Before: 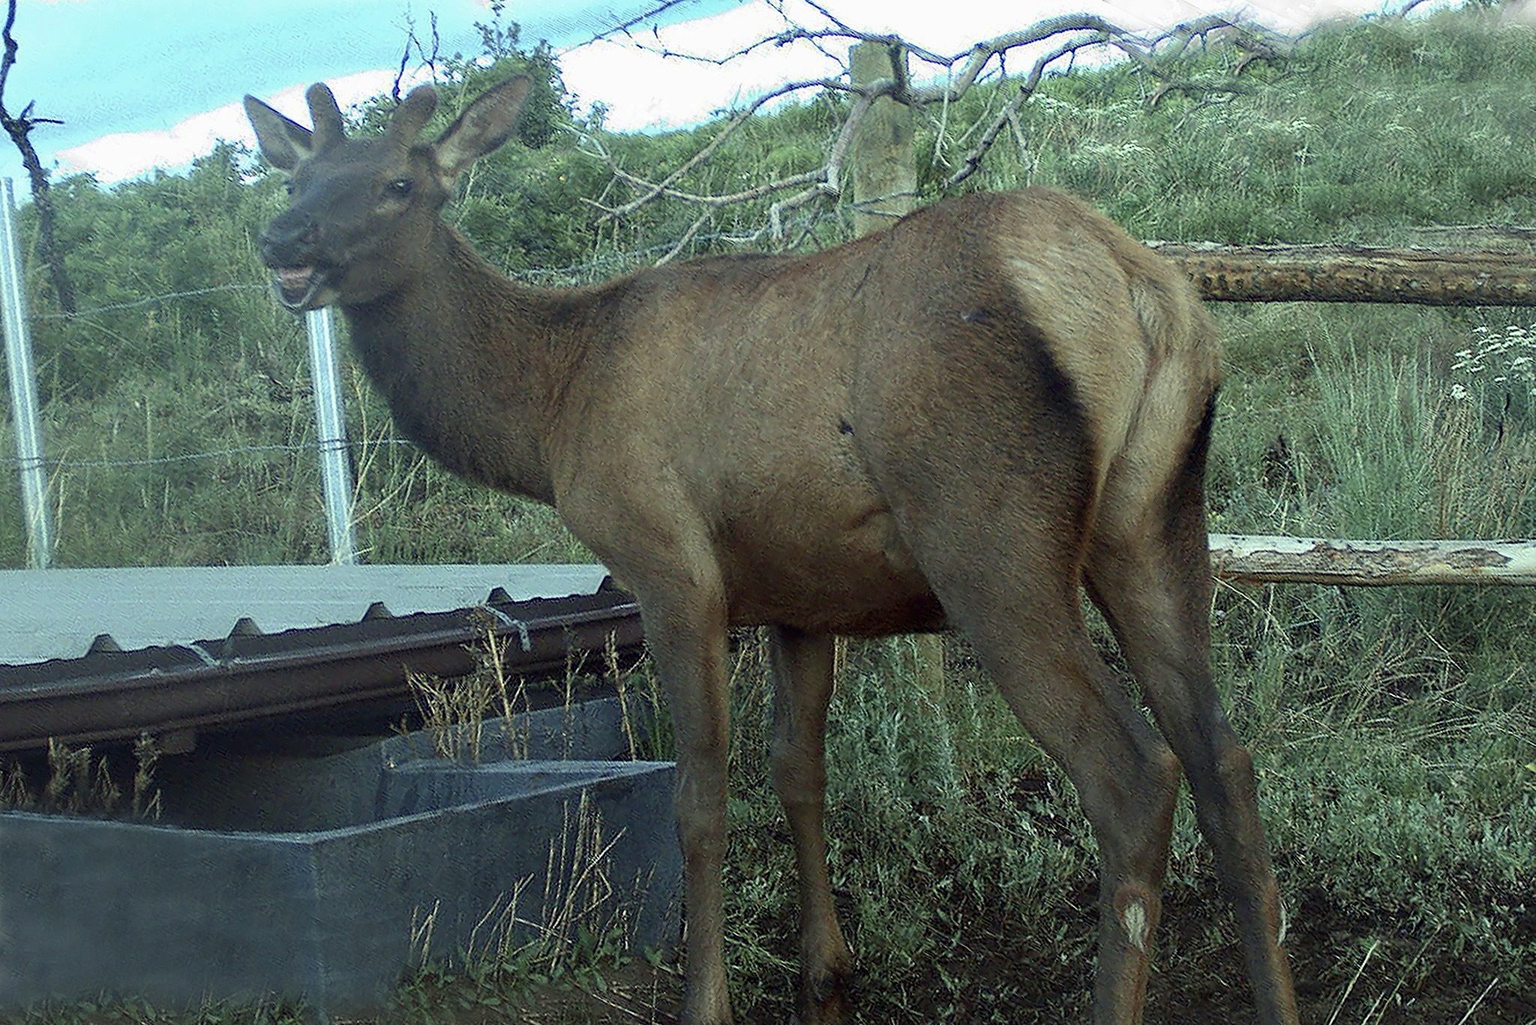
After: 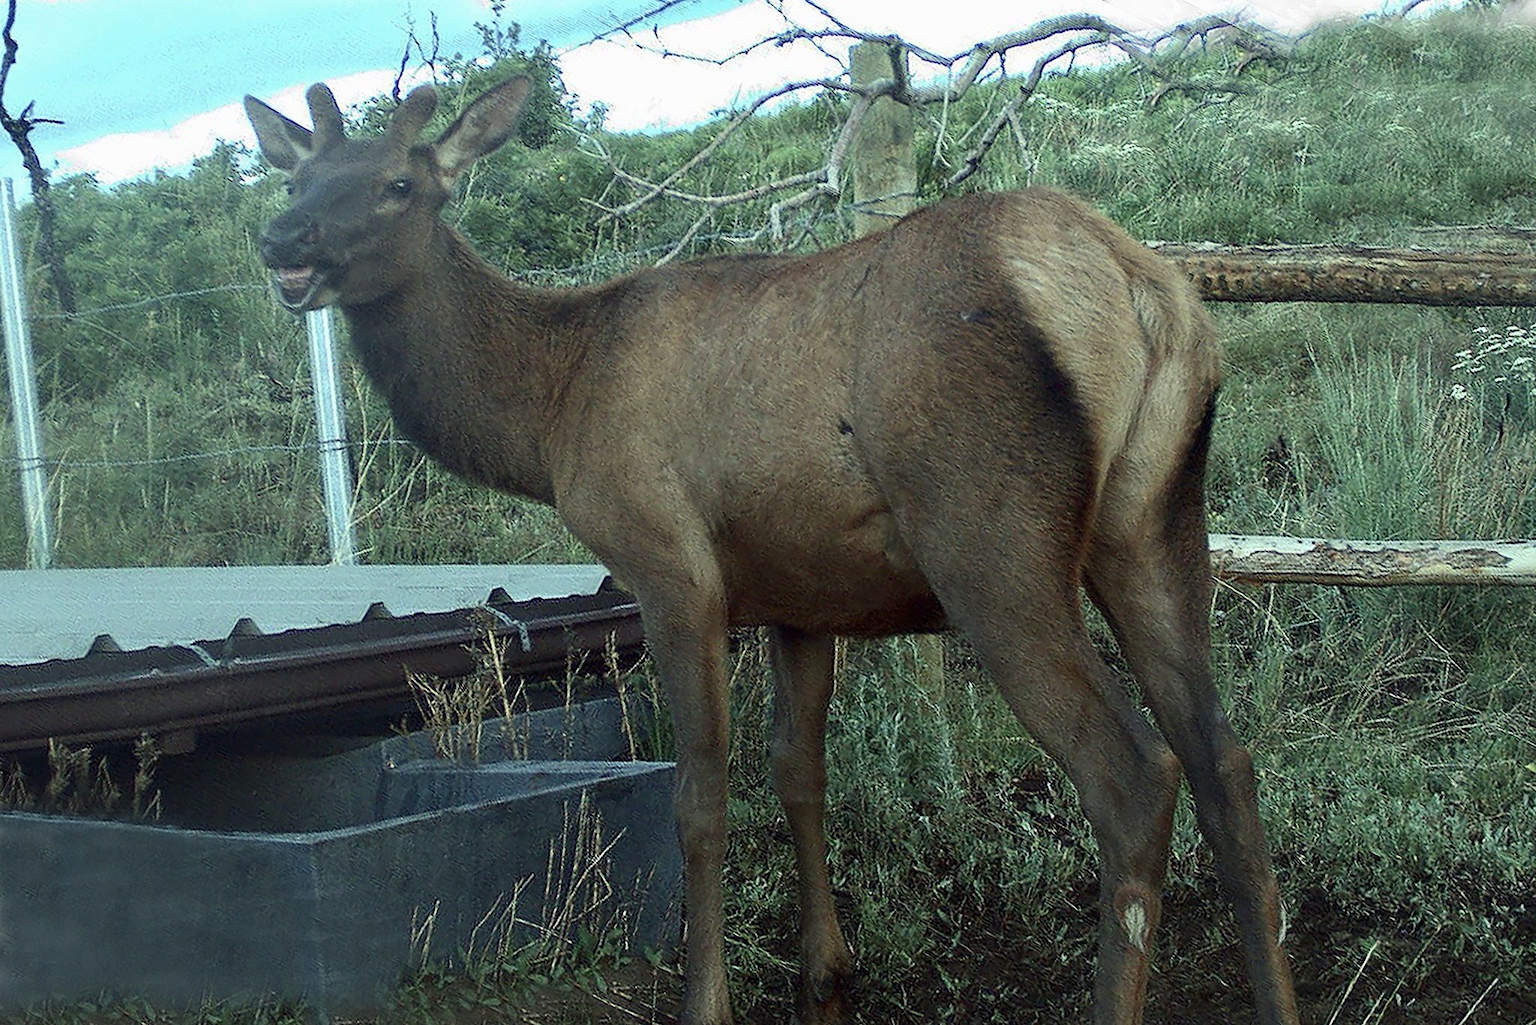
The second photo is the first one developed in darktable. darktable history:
contrast brightness saturation: contrast 0.112, saturation -0.158
